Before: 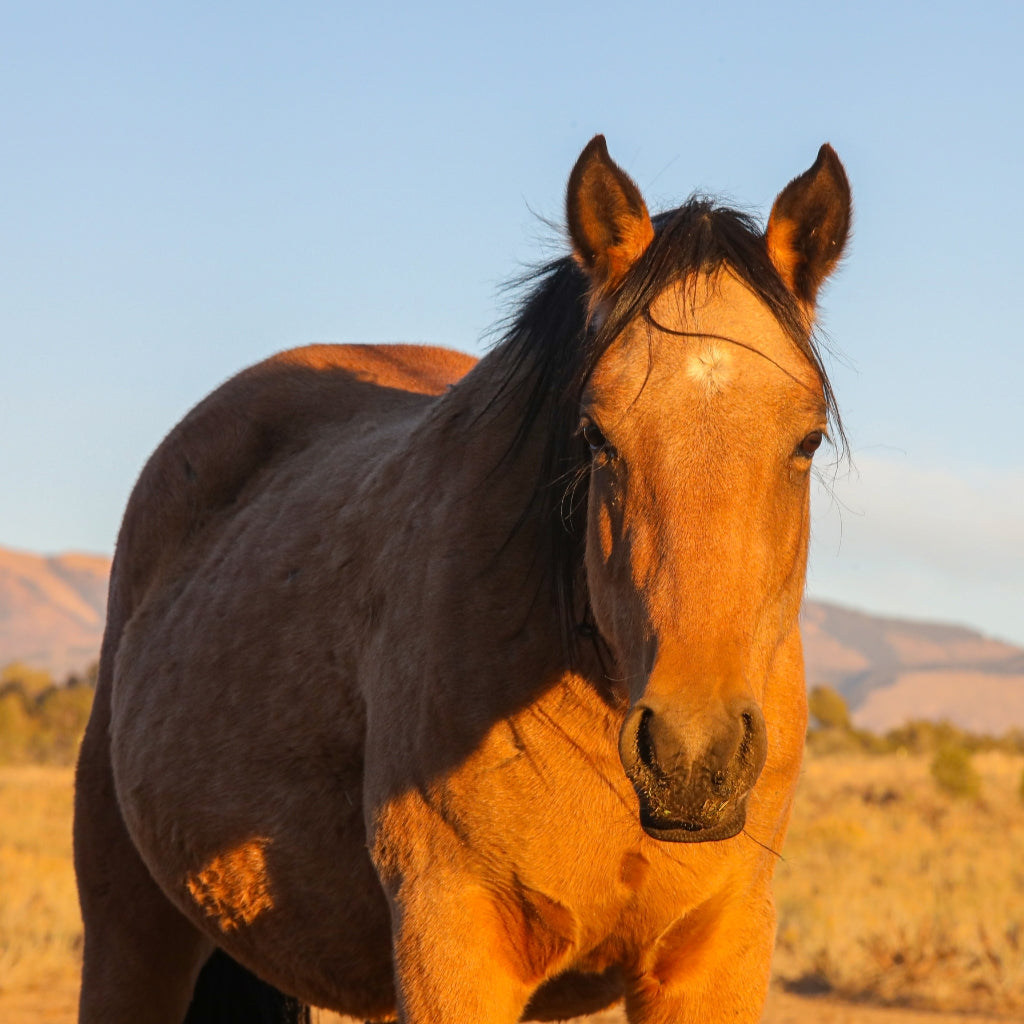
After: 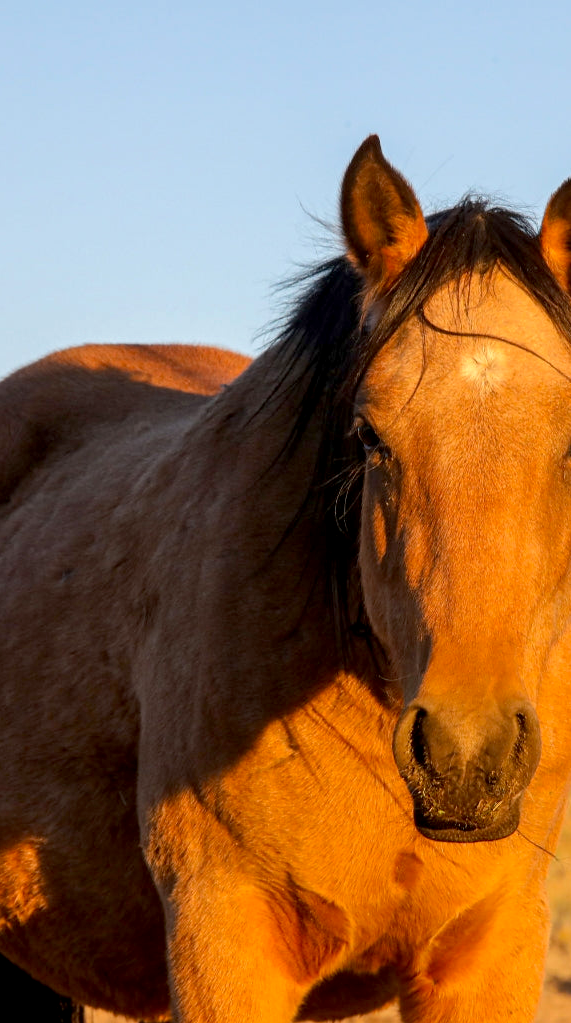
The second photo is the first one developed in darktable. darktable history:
tone equalizer: mask exposure compensation -0.514 EV
crop: left 22.134%, right 22.103%, bottom 0.003%
exposure: black level correction 0.008, exposure 0.092 EV, compensate highlight preservation false
